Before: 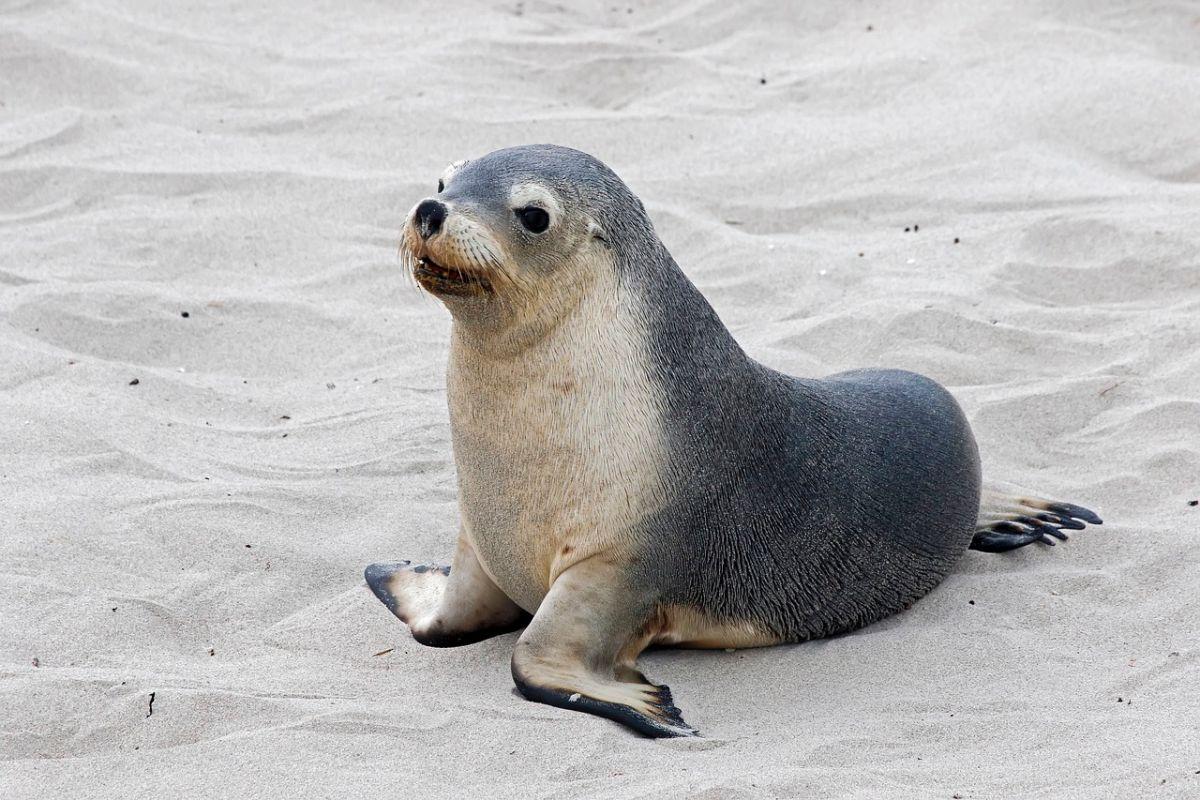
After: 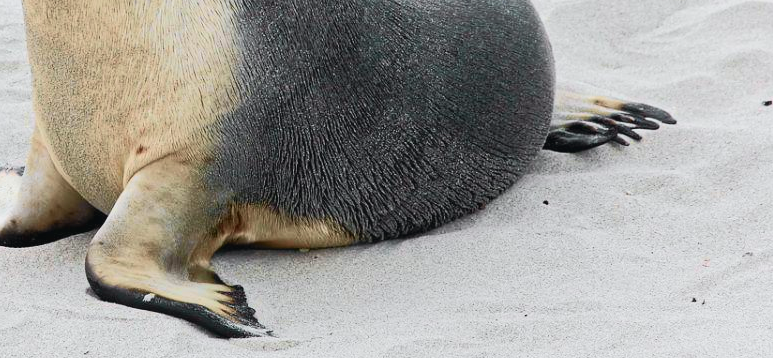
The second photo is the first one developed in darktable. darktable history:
tone curve: curves: ch0 [(0, 0.026) (0.181, 0.223) (0.405, 0.46) (0.456, 0.528) (0.634, 0.728) (0.877, 0.89) (0.984, 0.935)]; ch1 [(0, 0) (0.443, 0.43) (0.492, 0.488) (0.566, 0.579) (0.595, 0.625) (0.65, 0.657) (0.696, 0.725) (1, 1)]; ch2 [(0, 0) (0.33, 0.301) (0.421, 0.443) (0.447, 0.489) (0.495, 0.494) (0.537, 0.57) (0.586, 0.591) (0.663, 0.686) (1, 1)], color space Lab, independent channels, preserve colors none
crop and rotate: left 35.509%, top 50.238%, bottom 4.934%
